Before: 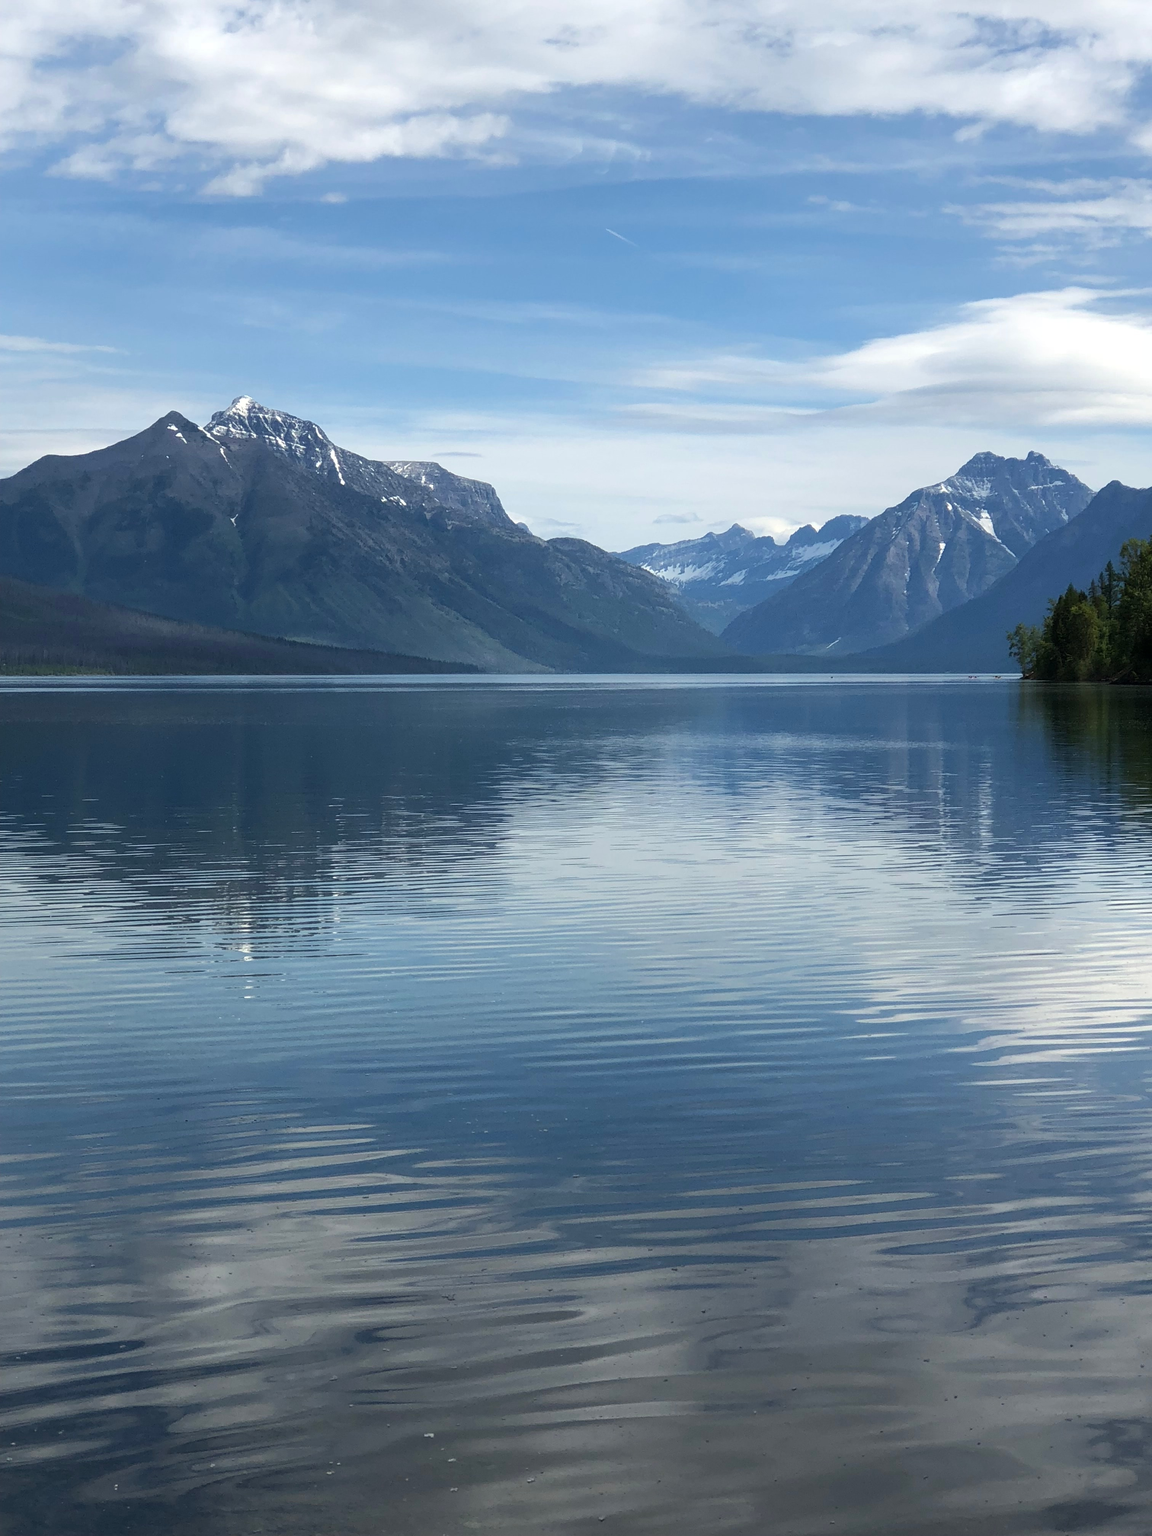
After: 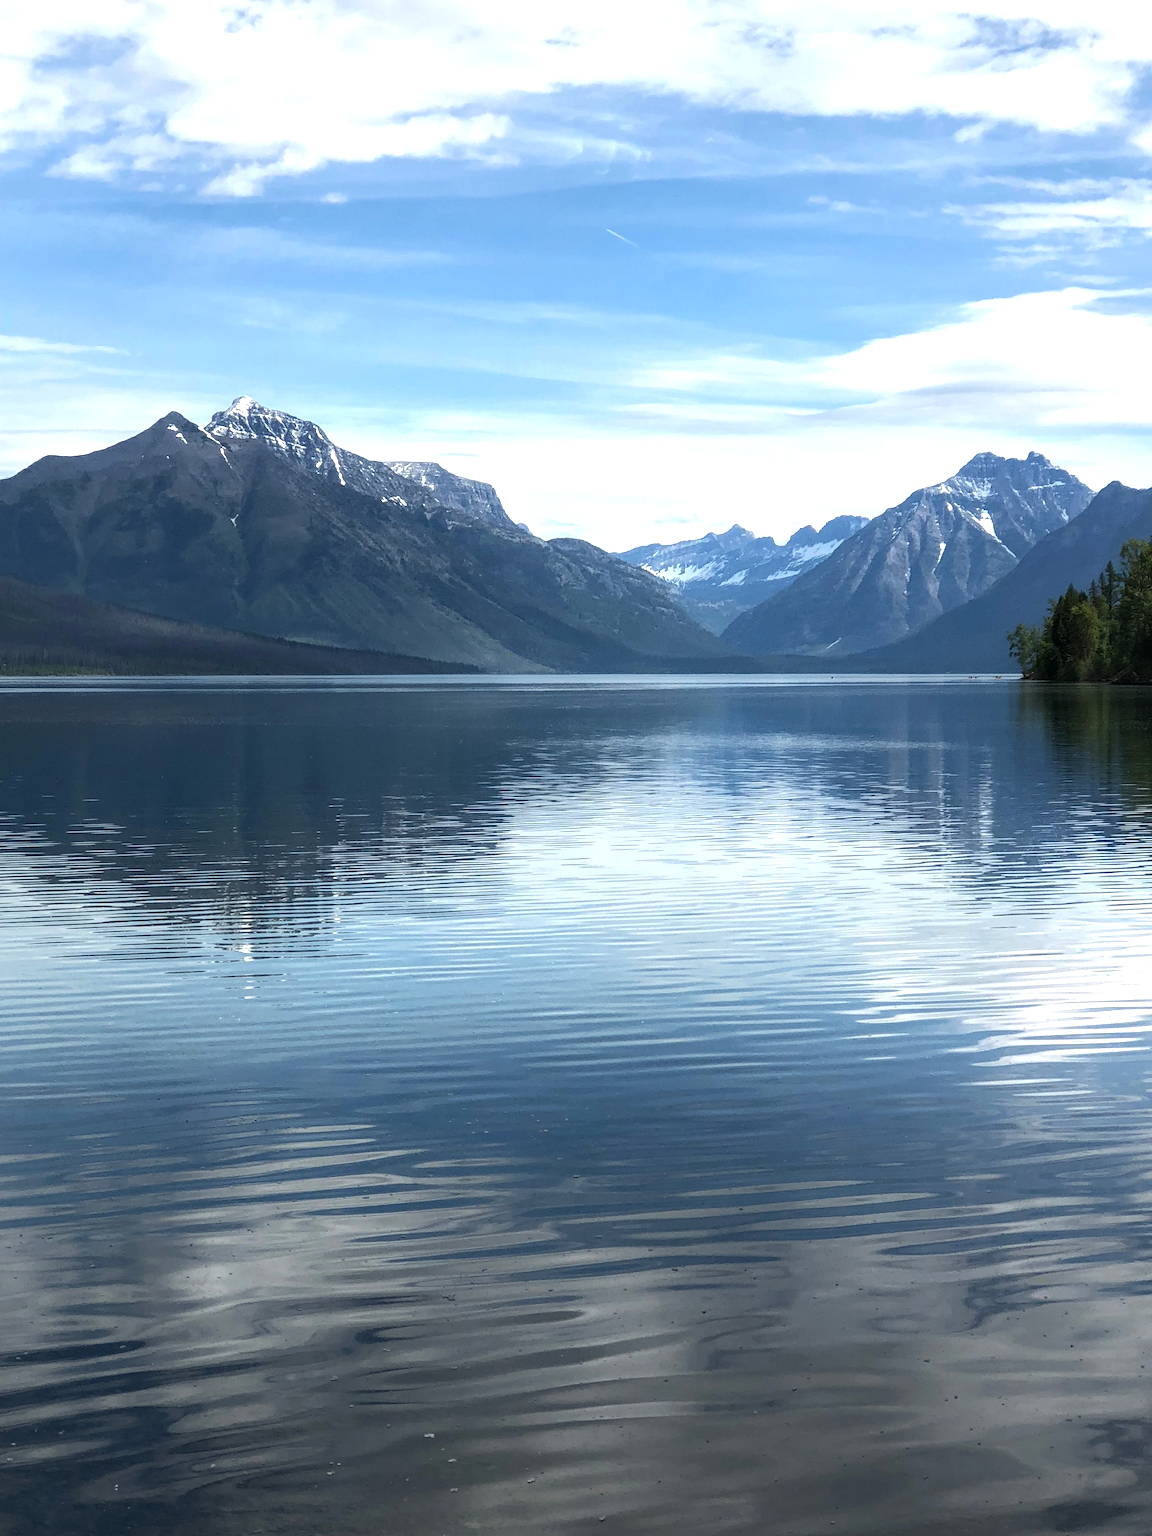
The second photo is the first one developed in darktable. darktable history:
tone equalizer: -8 EV 0.001 EV, -7 EV -0.002 EV, -6 EV 0.004 EV, -5 EV -0.046 EV, -4 EV -0.146 EV, -3 EV -0.155 EV, -2 EV 0.225 EV, -1 EV 0.701 EV, +0 EV 0.482 EV, mask exposure compensation -0.491 EV
local contrast: on, module defaults
